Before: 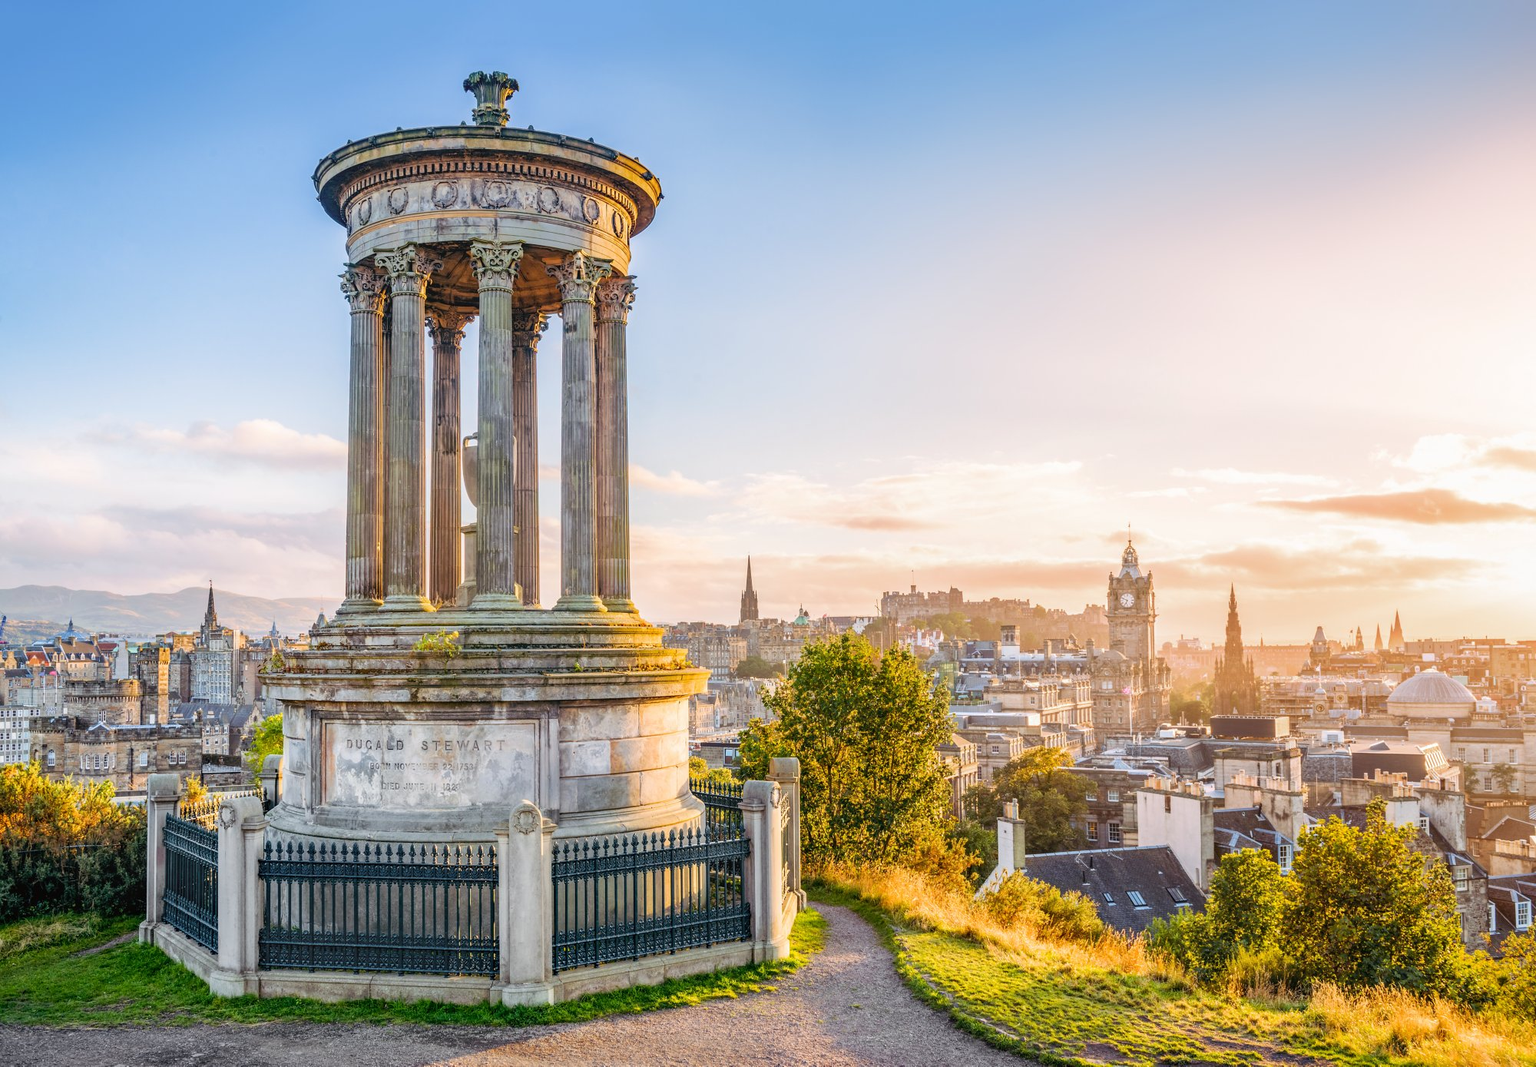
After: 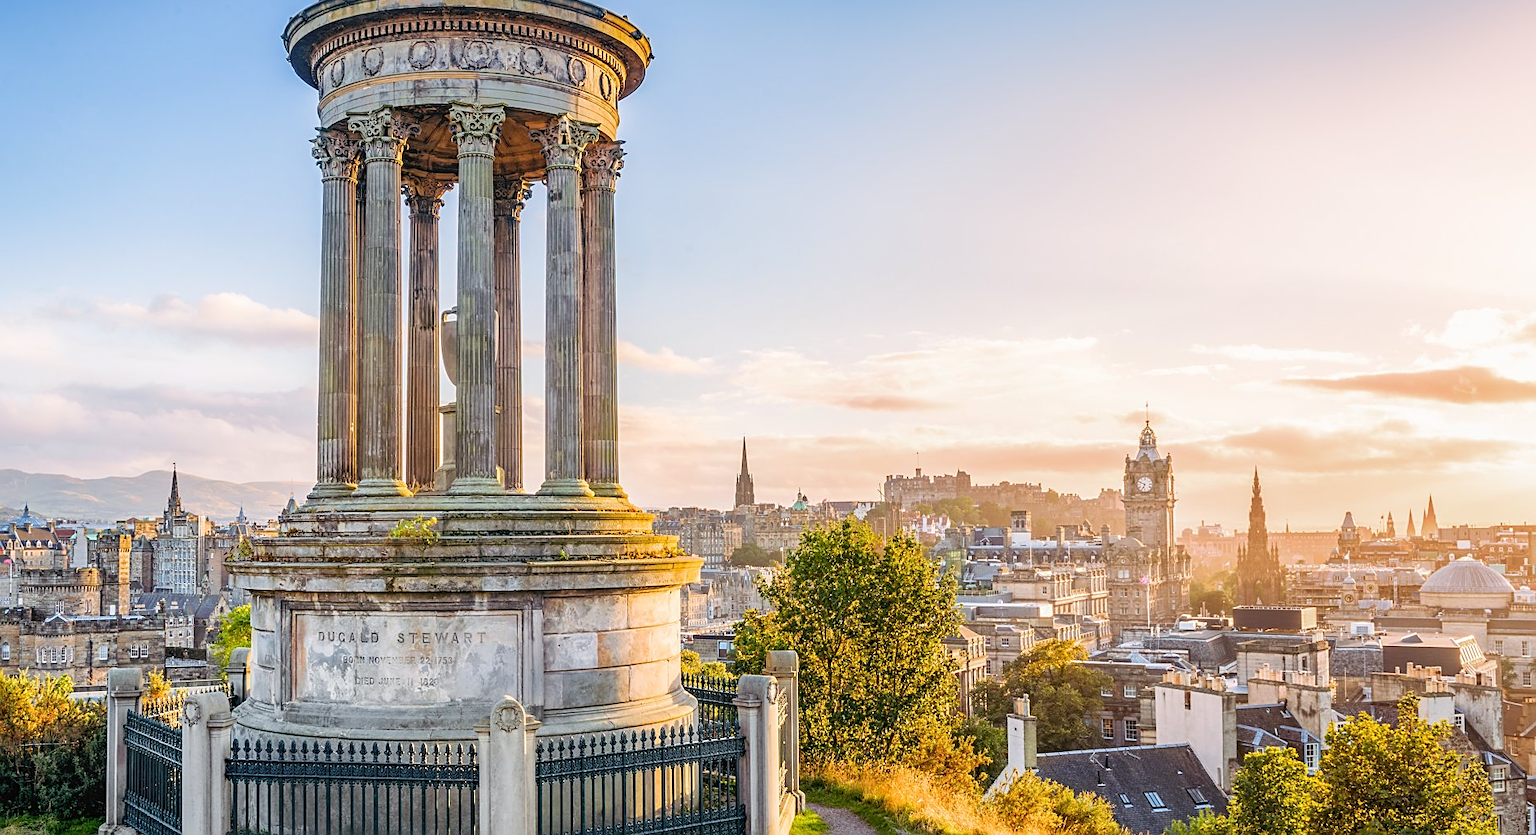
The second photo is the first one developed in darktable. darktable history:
crop and rotate: left 3.013%, top 13.397%, right 2.527%, bottom 12.647%
sharpen: on, module defaults
